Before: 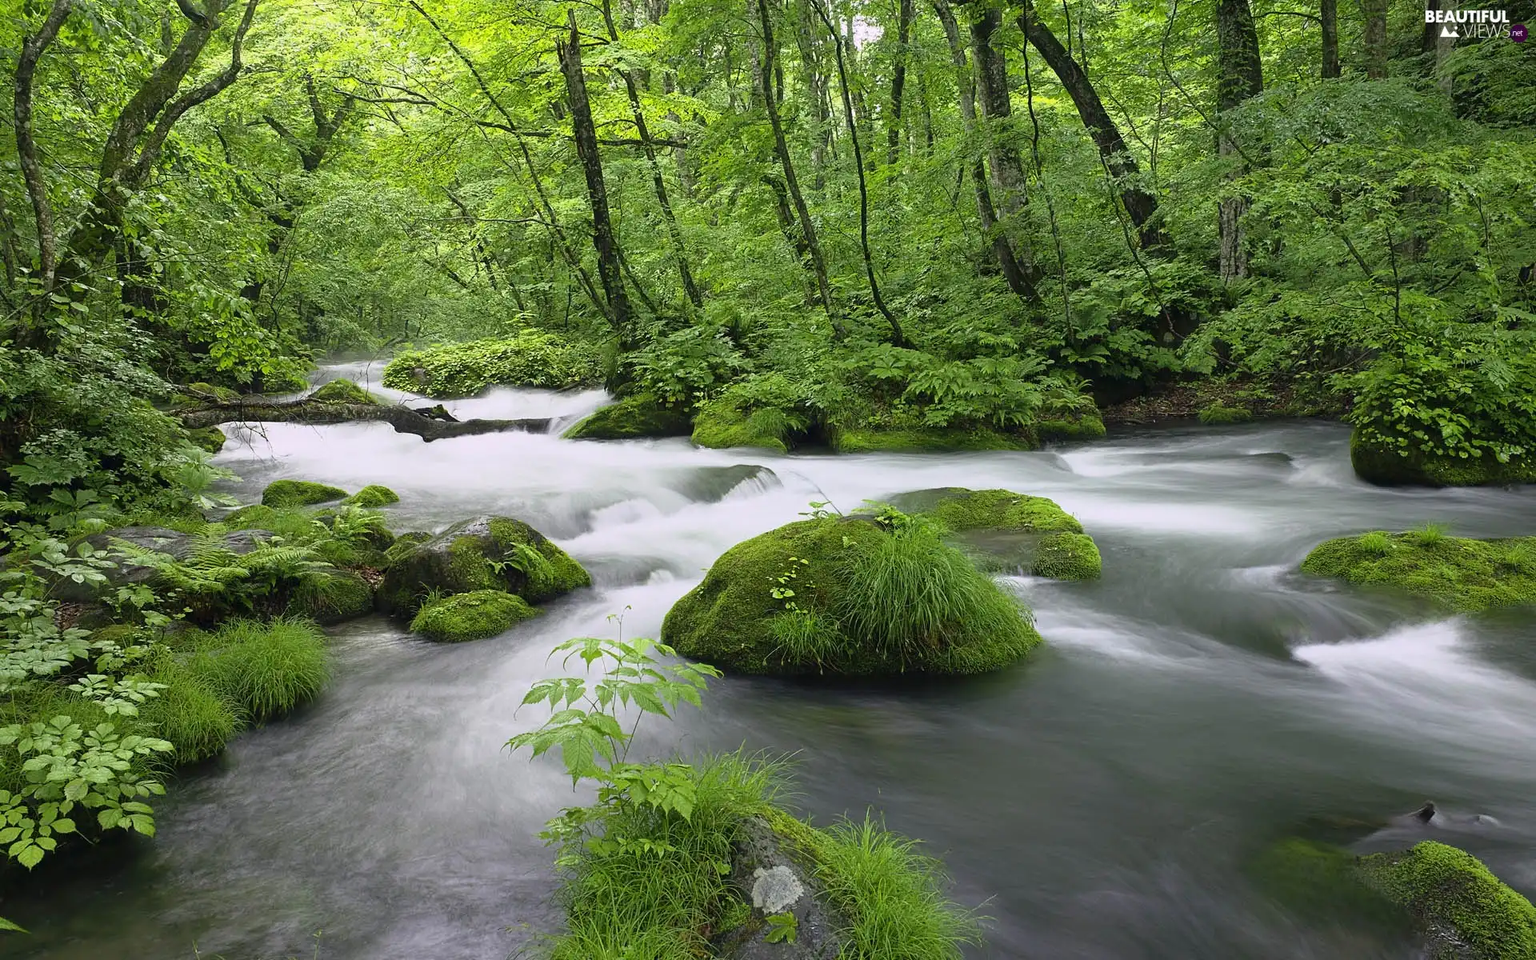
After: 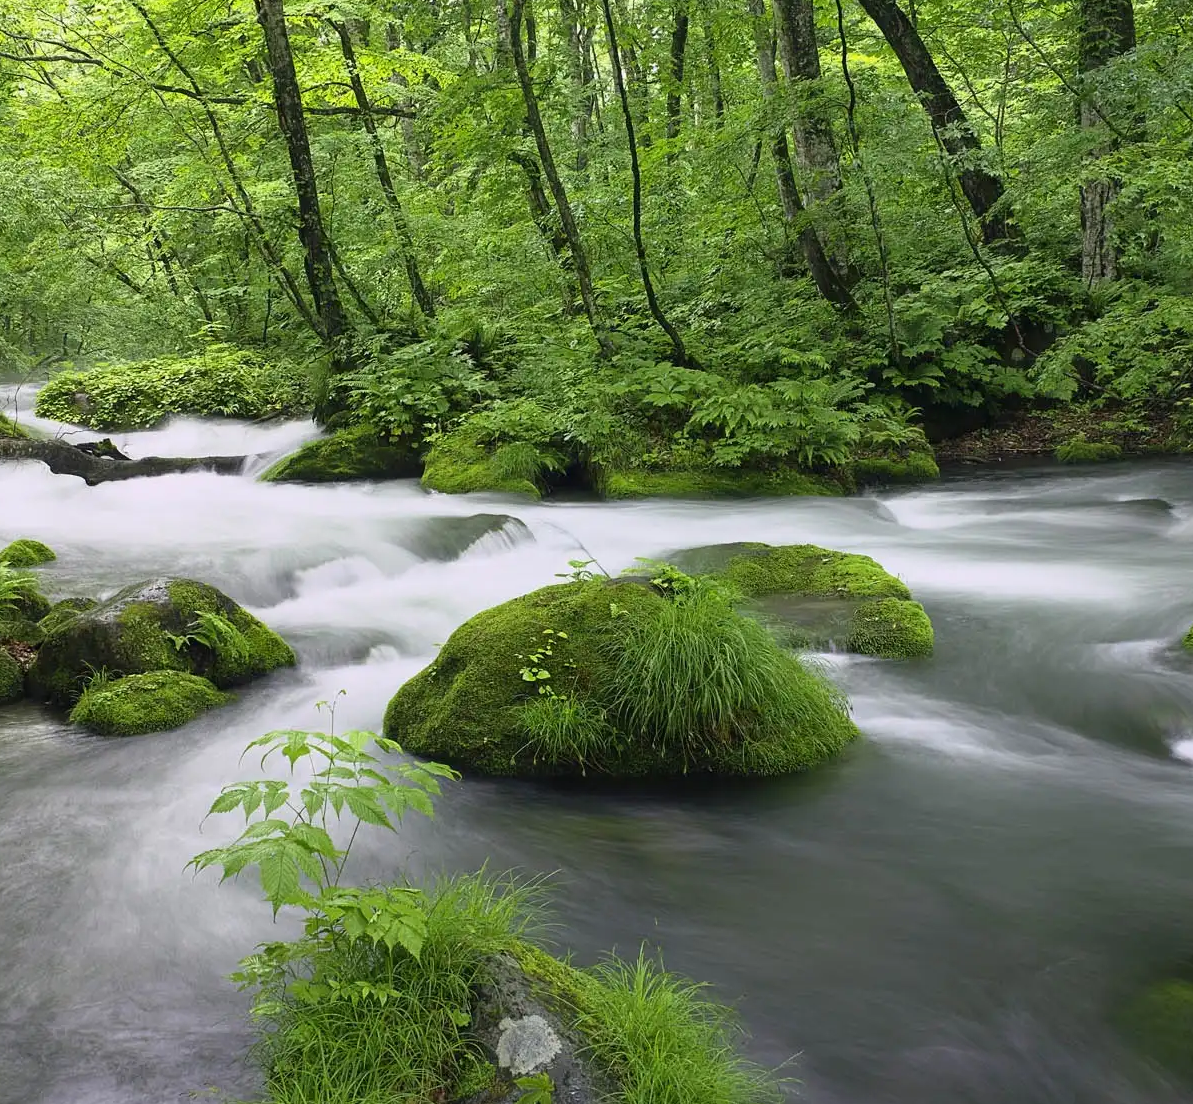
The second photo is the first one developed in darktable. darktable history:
crop and rotate: left 23.091%, top 5.619%, right 14.742%, bottom 2.352%
